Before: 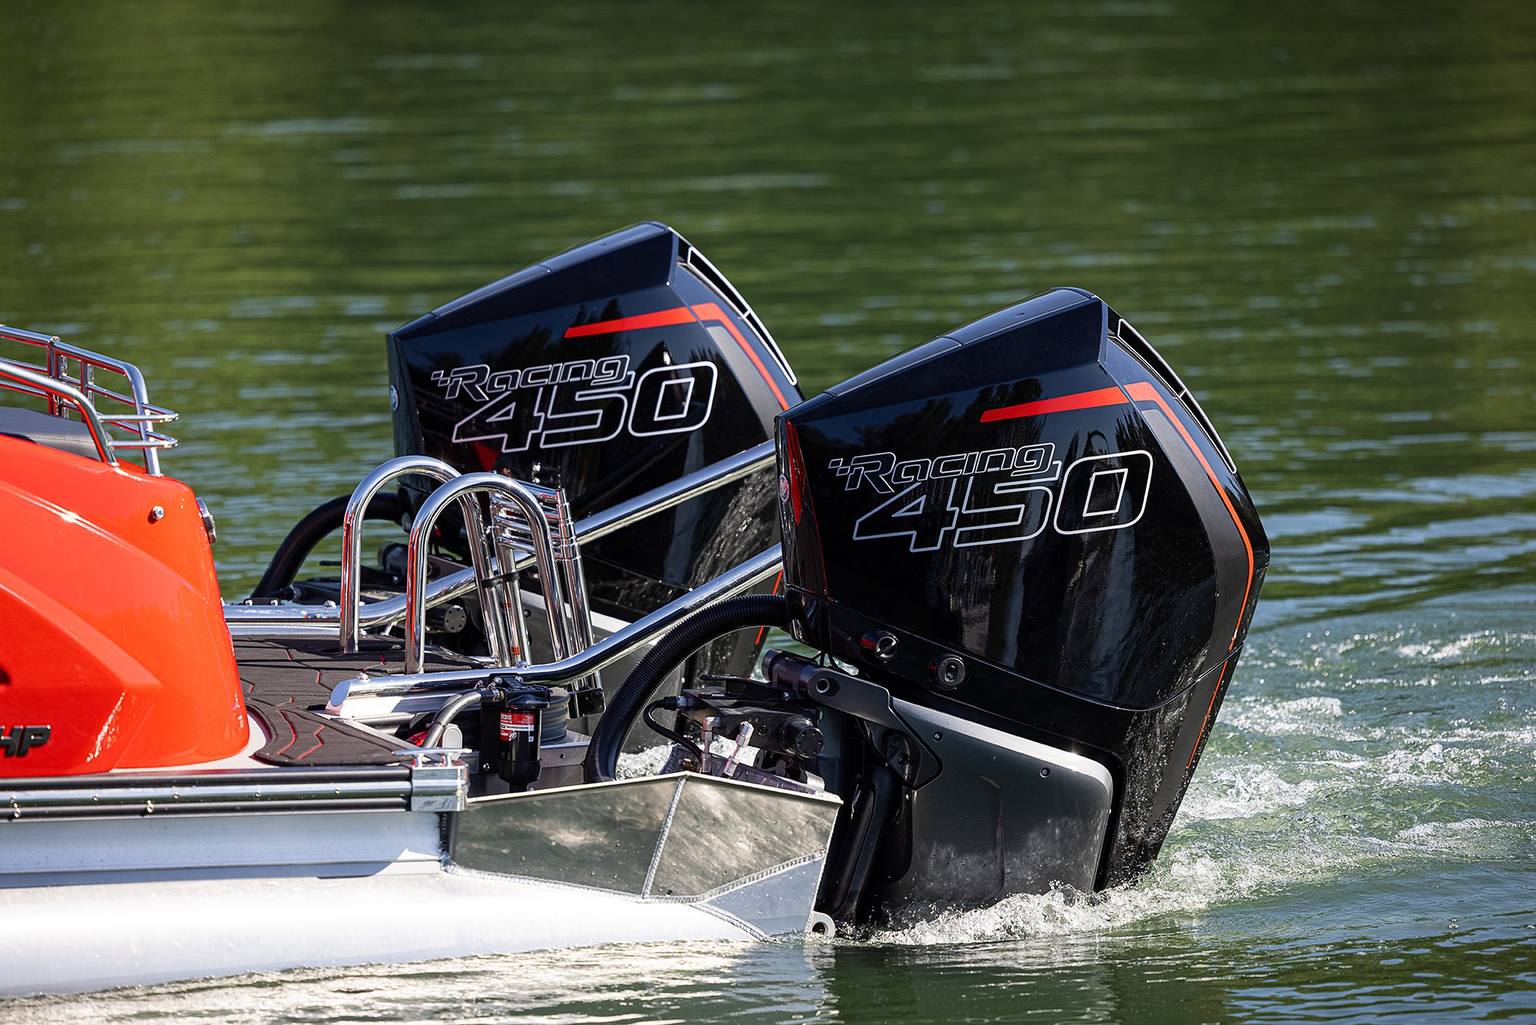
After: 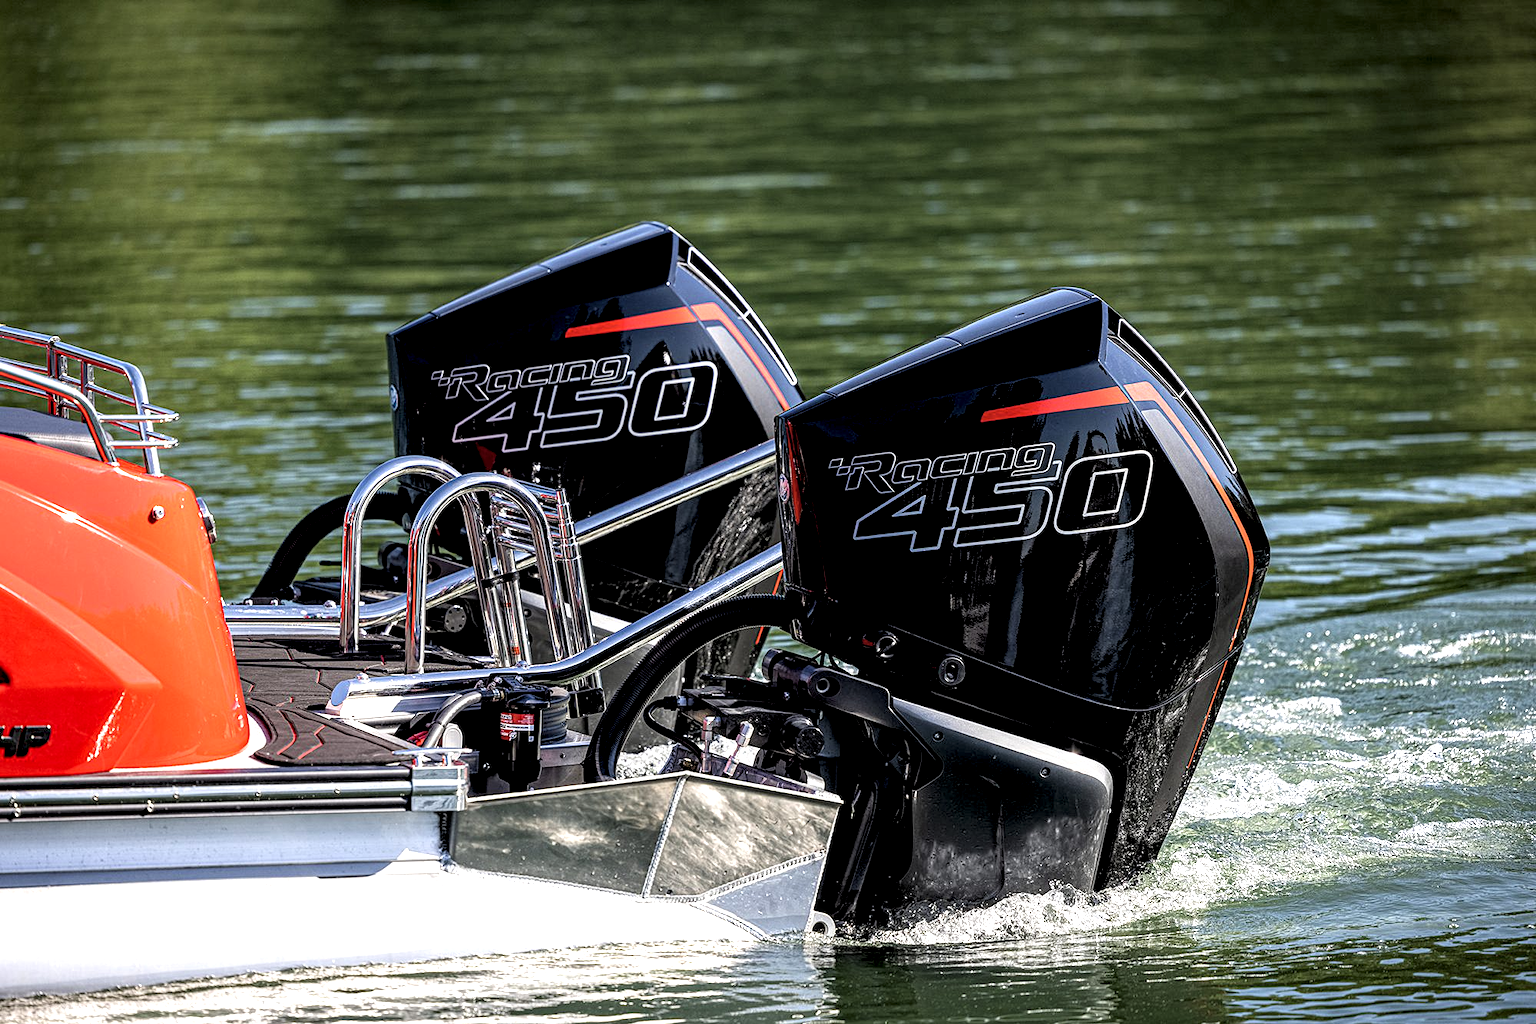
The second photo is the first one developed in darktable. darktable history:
rgb levels: levels [[0.01, 0.419, 0.839], [0, 0.5, 1], [0, 0.5, 1]]
local contrast: highlights 79%, shadows 56%, detail 175%, midtone range 0.428
